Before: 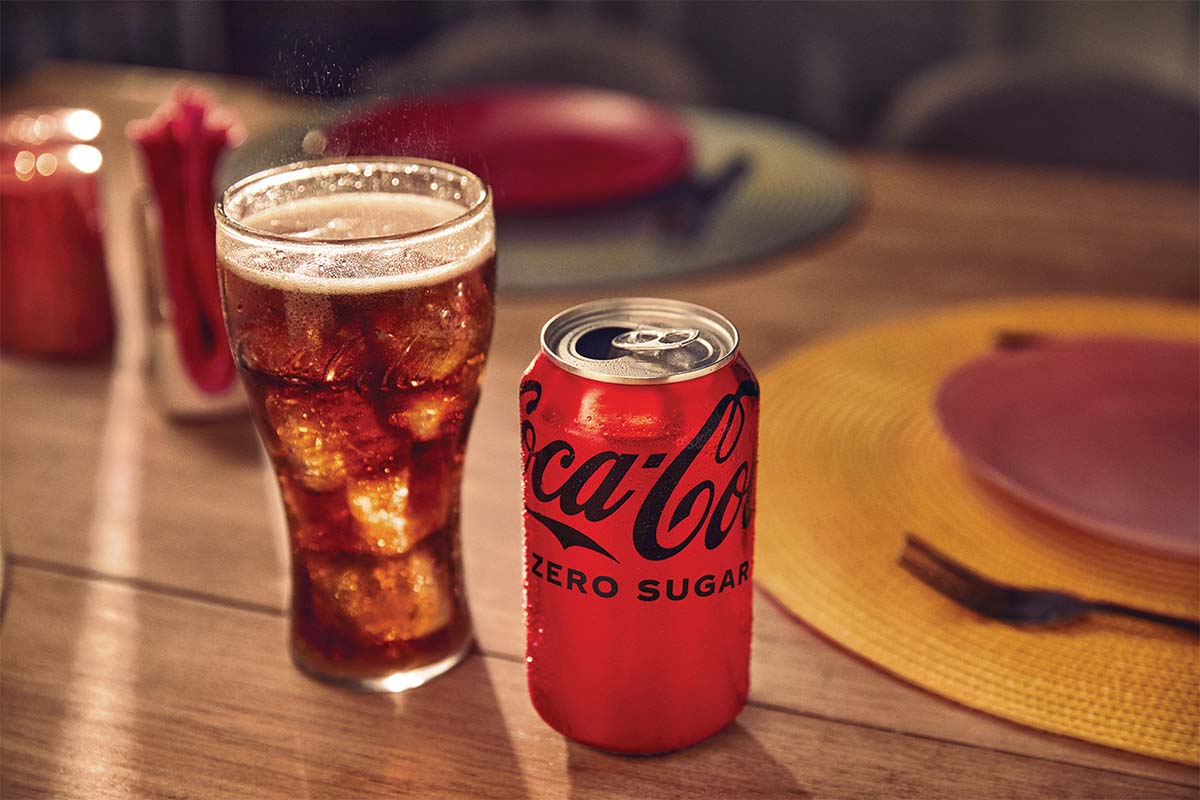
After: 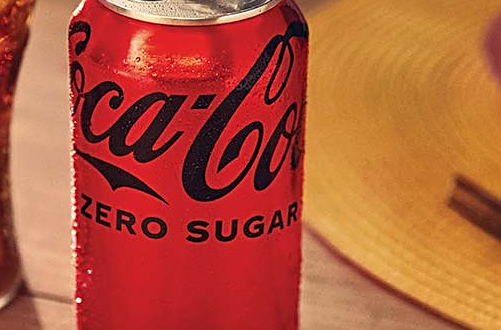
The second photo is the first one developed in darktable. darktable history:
crop: left 37.643%, top 44.968%, right 20.579%, bottom 13.776%
sharpen: on, module defaults
